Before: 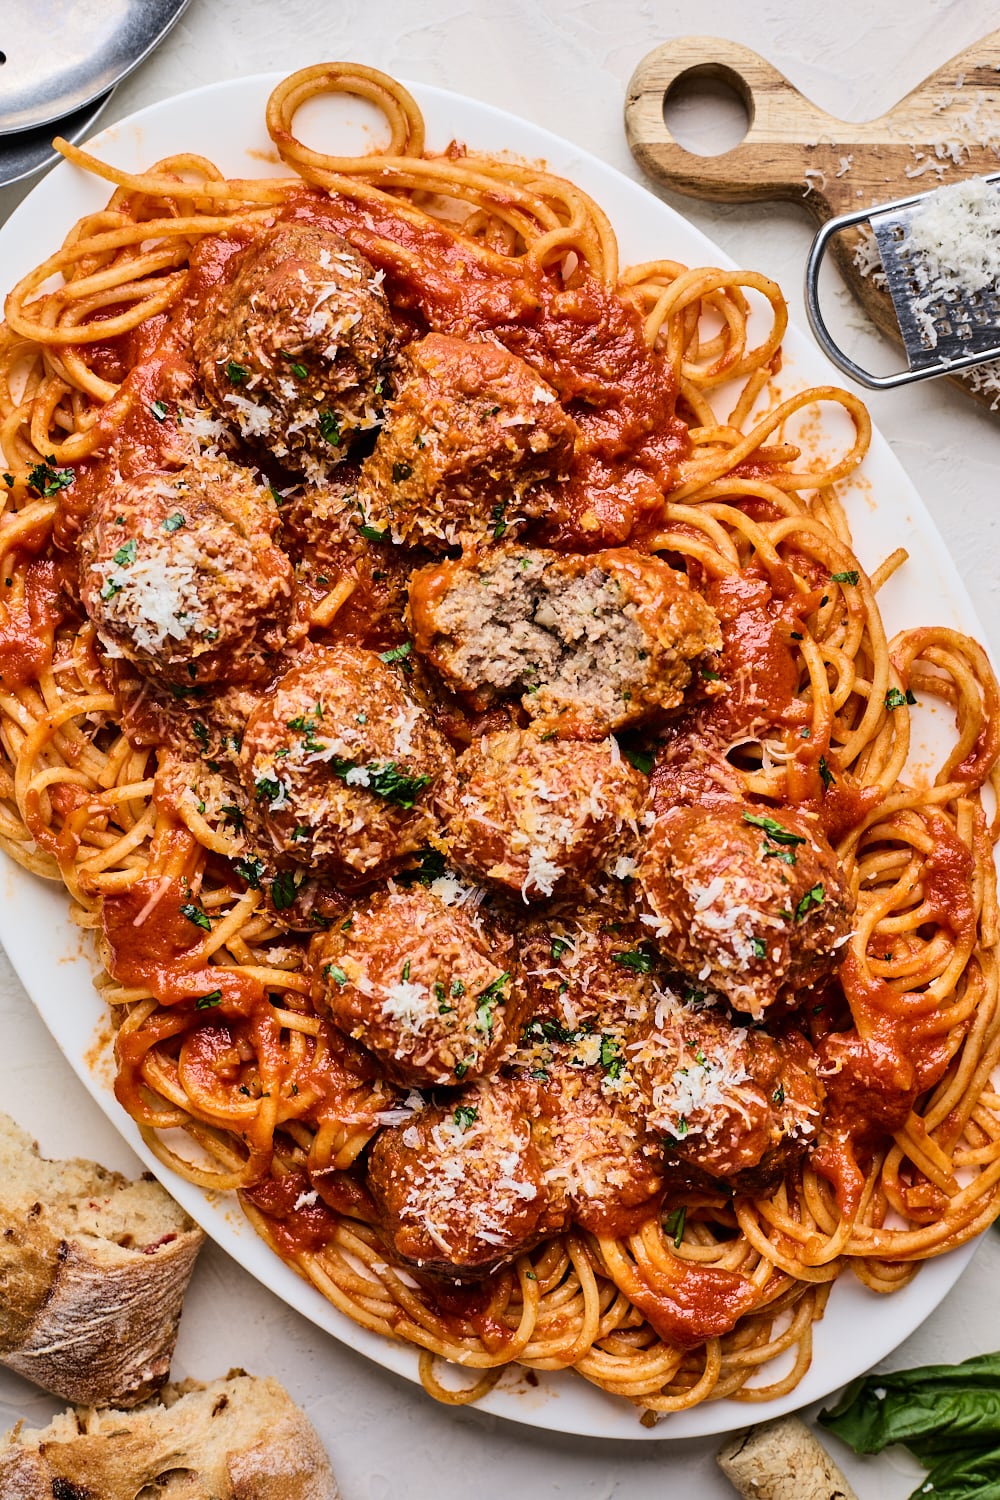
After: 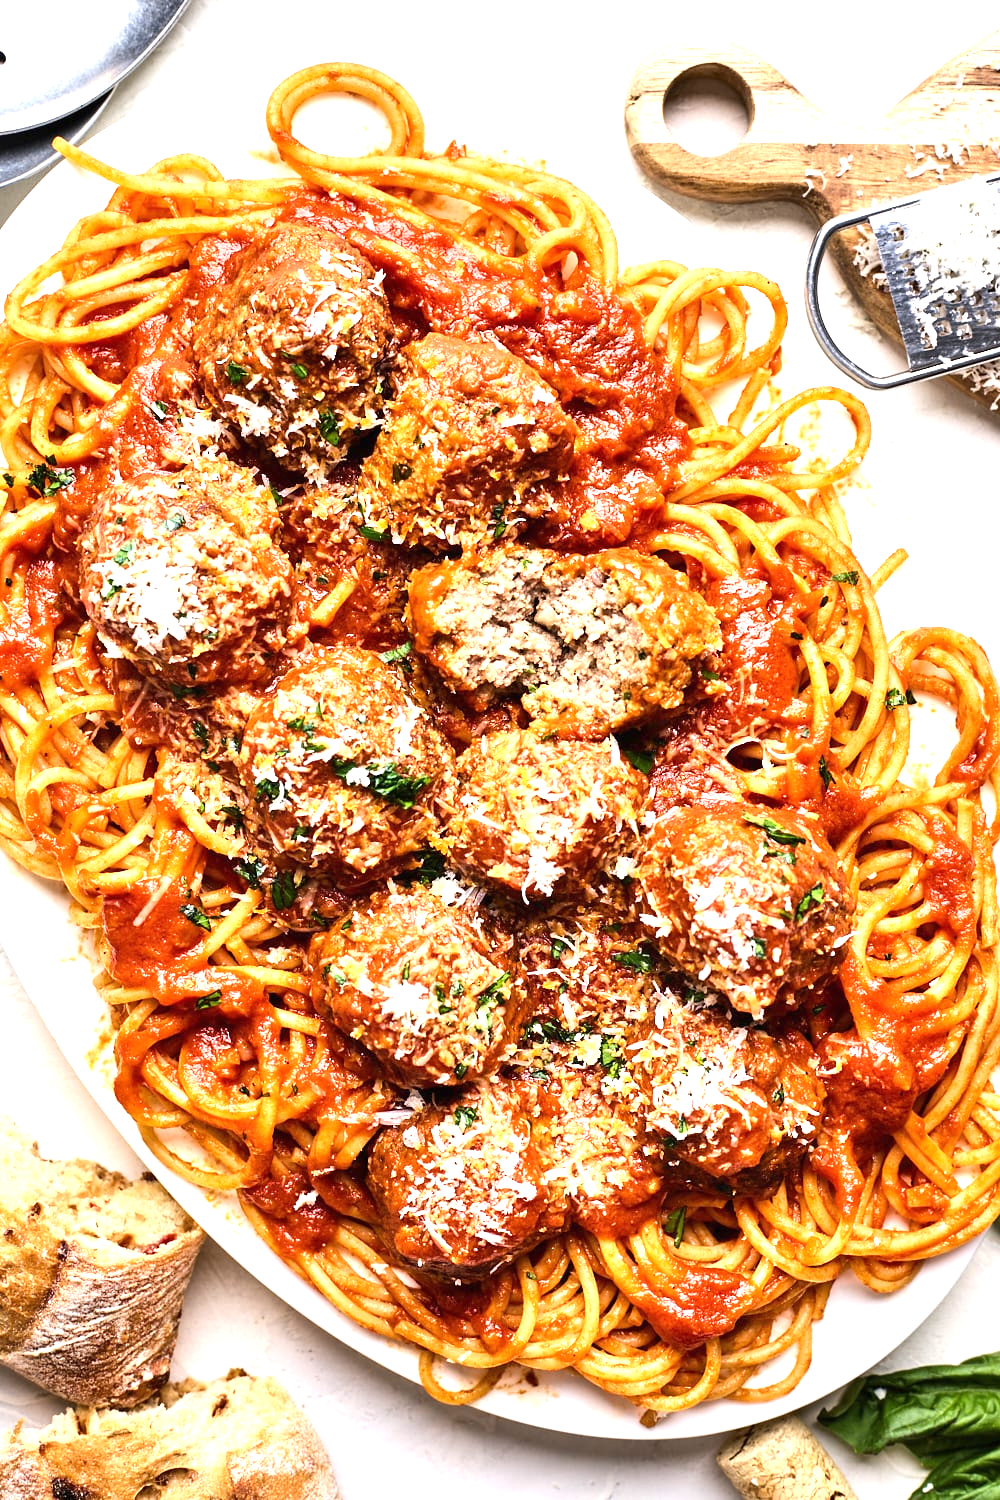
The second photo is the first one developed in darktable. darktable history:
exposure: black level correction 0, exposure 1.198 EV, compensate exposure bias true, compensate highlight preservation false
